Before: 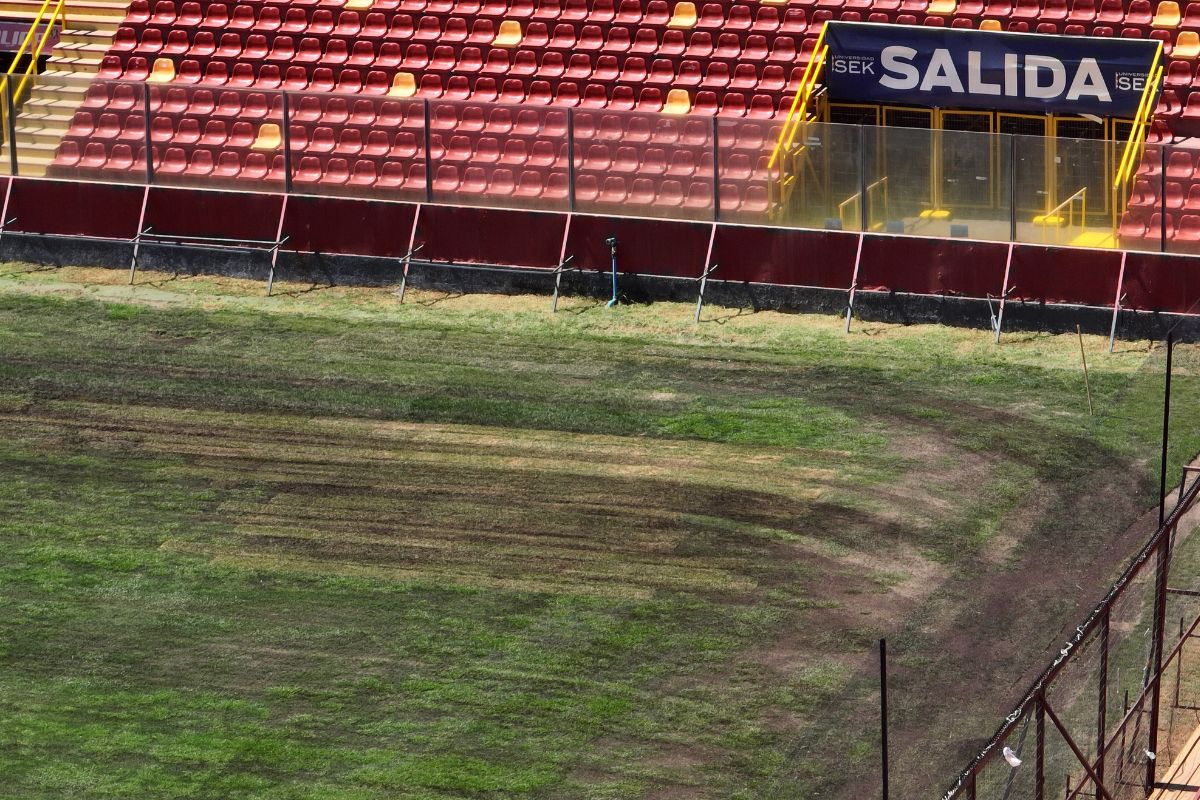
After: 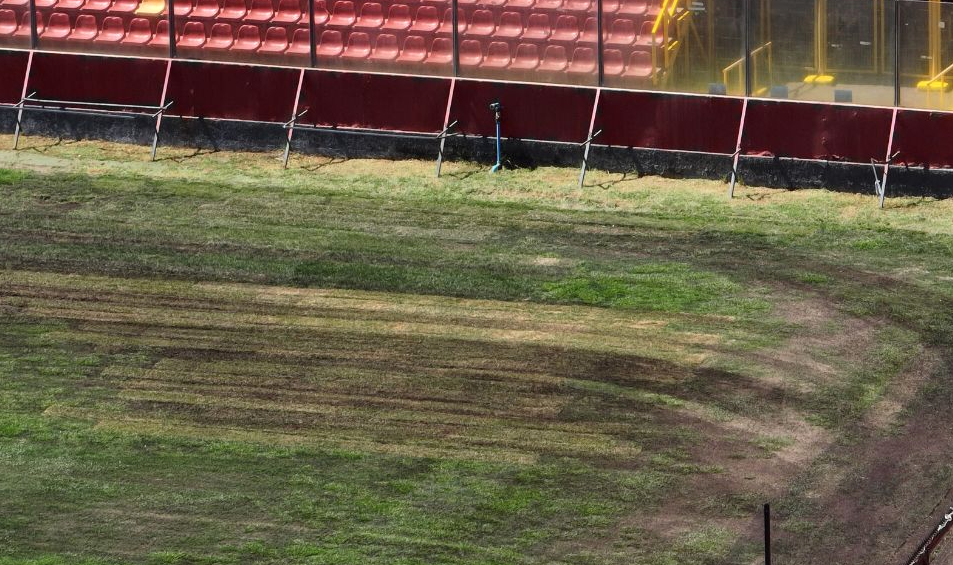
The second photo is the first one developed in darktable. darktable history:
exposure: exposure 0.02 EV, compensate highlight preservation false
shadows and highlights: radius 331.84, shadows 53.55, highlights -100, compress 94.63%, highlights color adjustment 73.23%, soften with gaussian
crop: left 9.712%, top 16.928%, right 10.845%, bottom 12.332%
